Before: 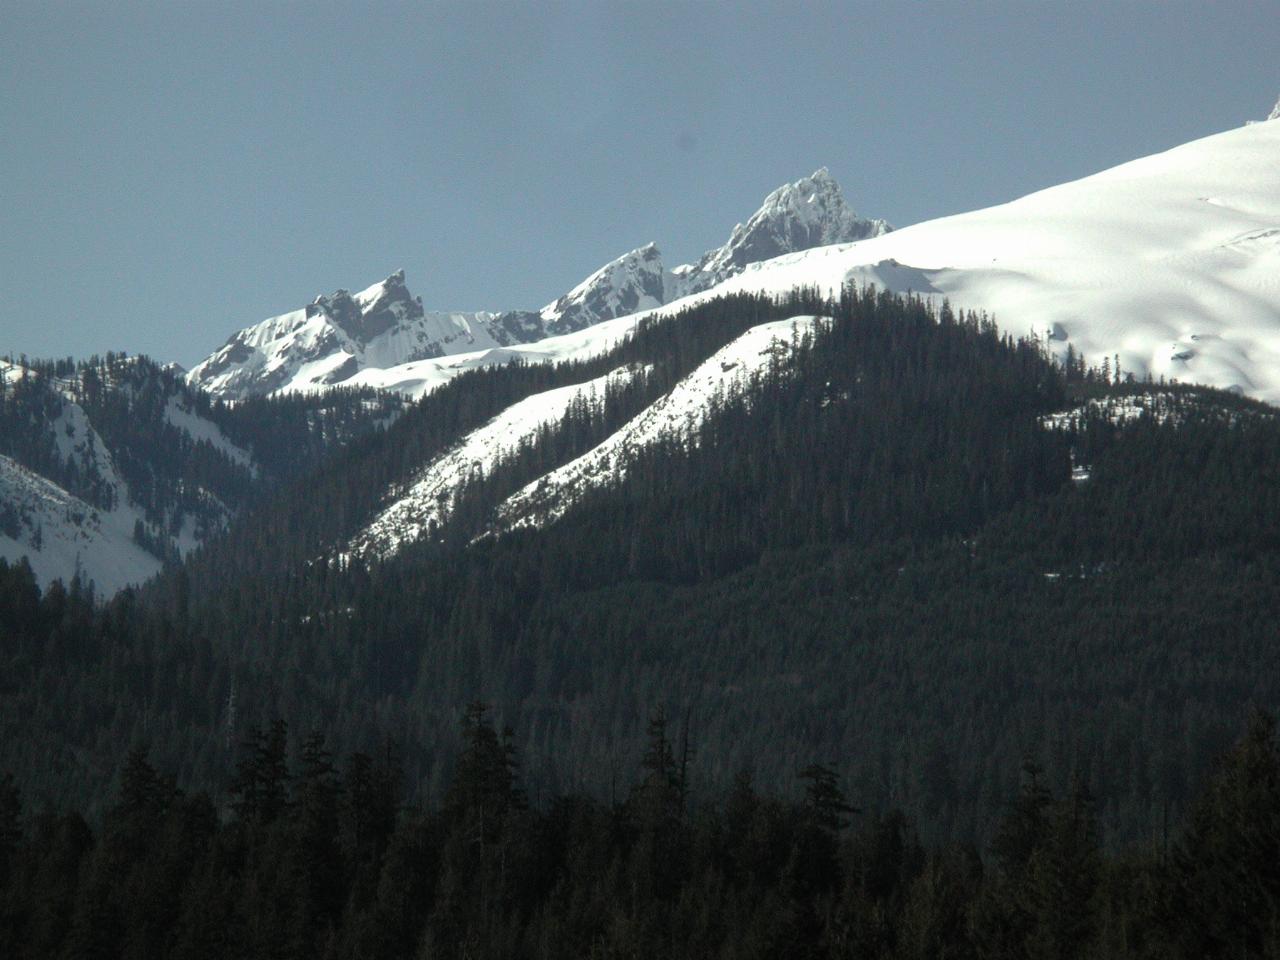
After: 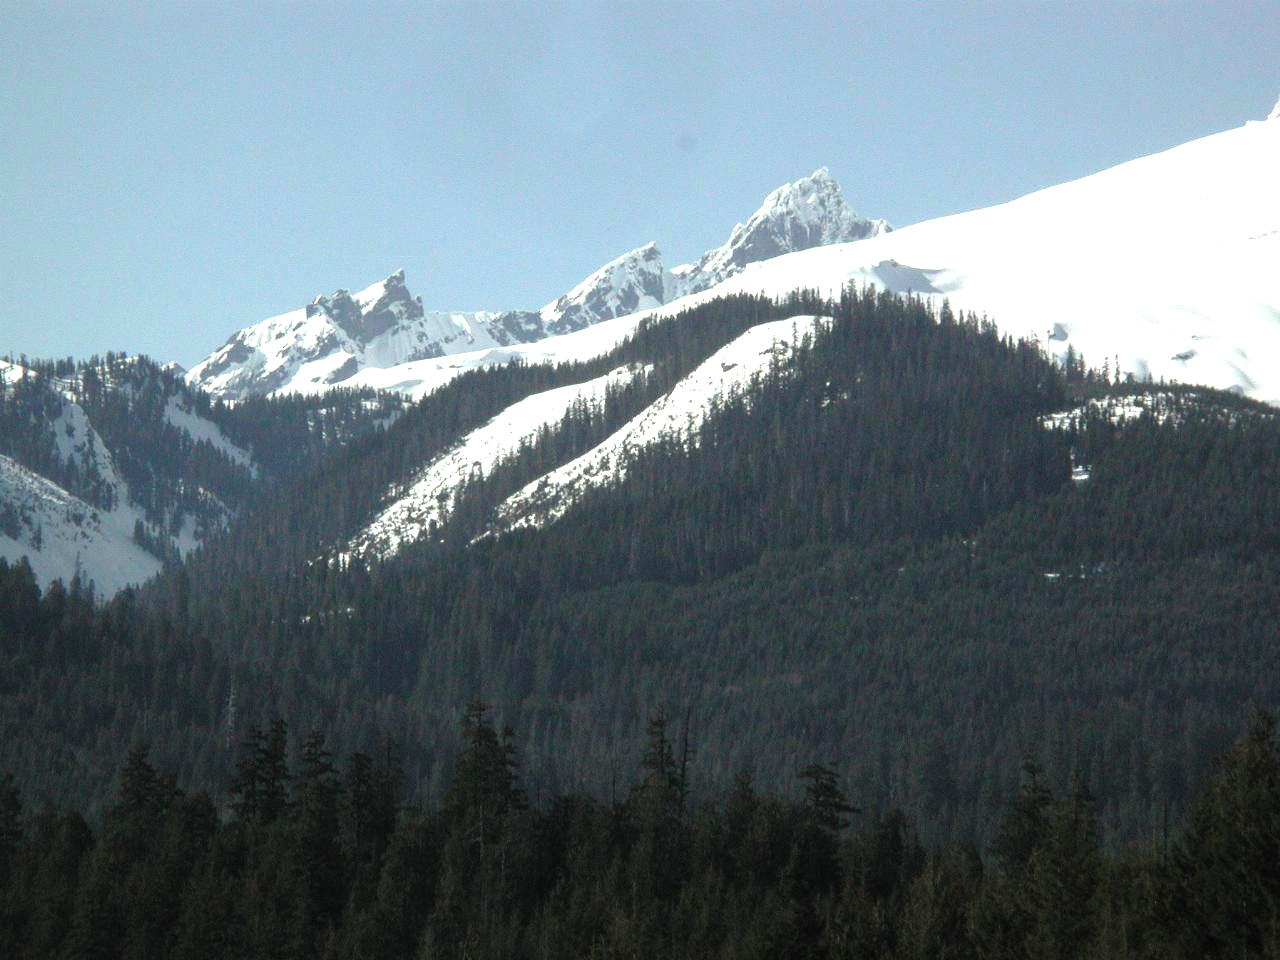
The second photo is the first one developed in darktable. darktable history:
exposure: exposure 0.95 EV, compensate highlight preservation false
